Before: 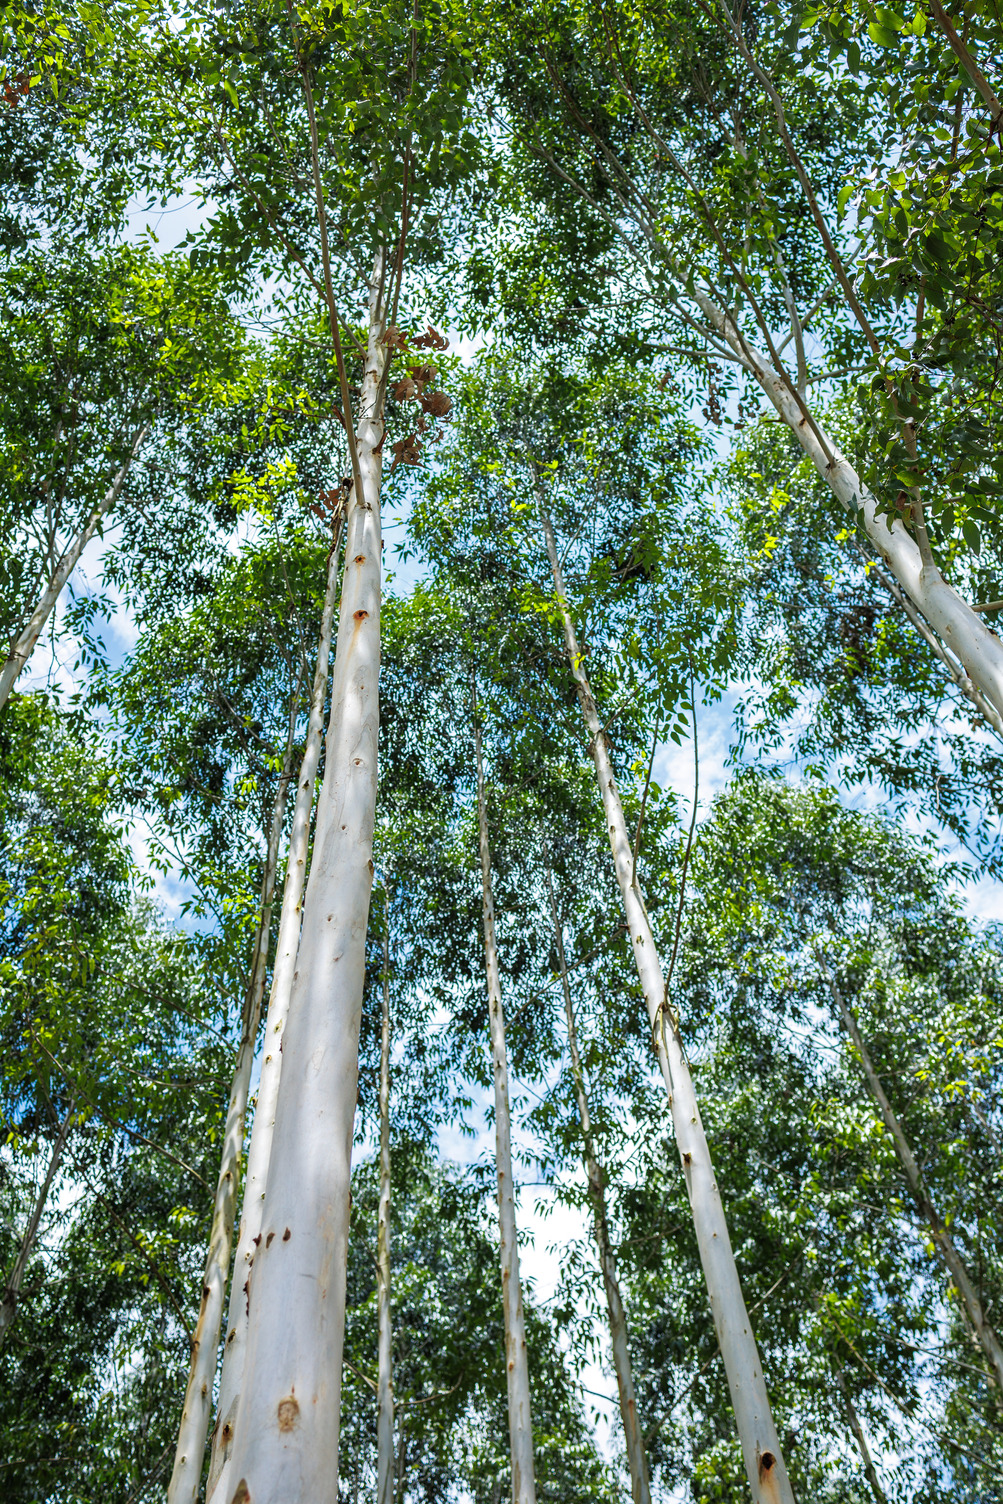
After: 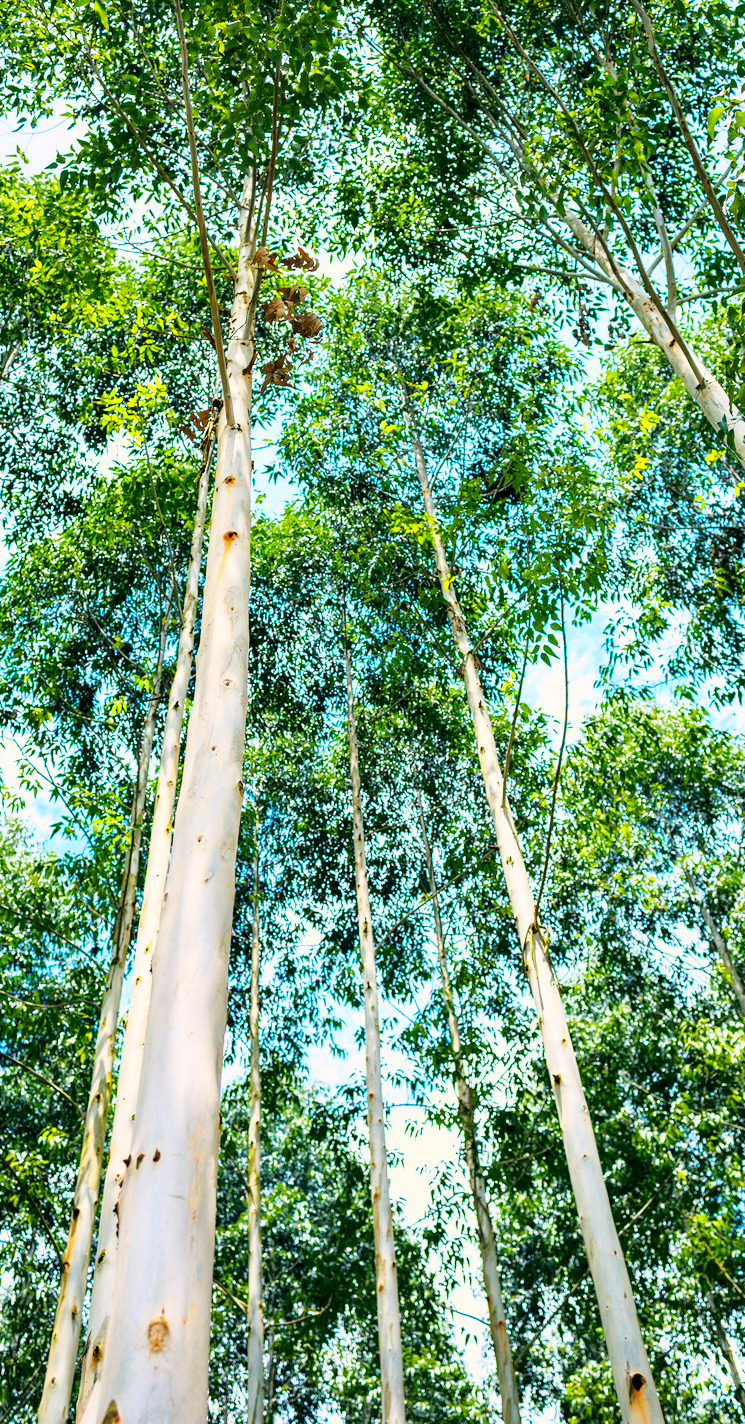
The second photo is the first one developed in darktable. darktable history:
crop and rotate: left 13.046%, top 5.306%, right 12.617%
base curve: curves: ch0 [(0, 0) (0.028, 0.03) (0.121, 0.232) (0.46, 0.748) (0.859, 0.968) (1, 1)]
color balance rgb: highlights gain › chroma 3.007%, highlights gain › hue 60.24°, global offset › luminance -0.328%, global offset › chroma 0.108%, global offset › hue 167.85°, linear chroma grading › shadows -9.864%, linear chroma grading › global chroma 19.829%, perceptual saturation grading › global saturation 14.691%
